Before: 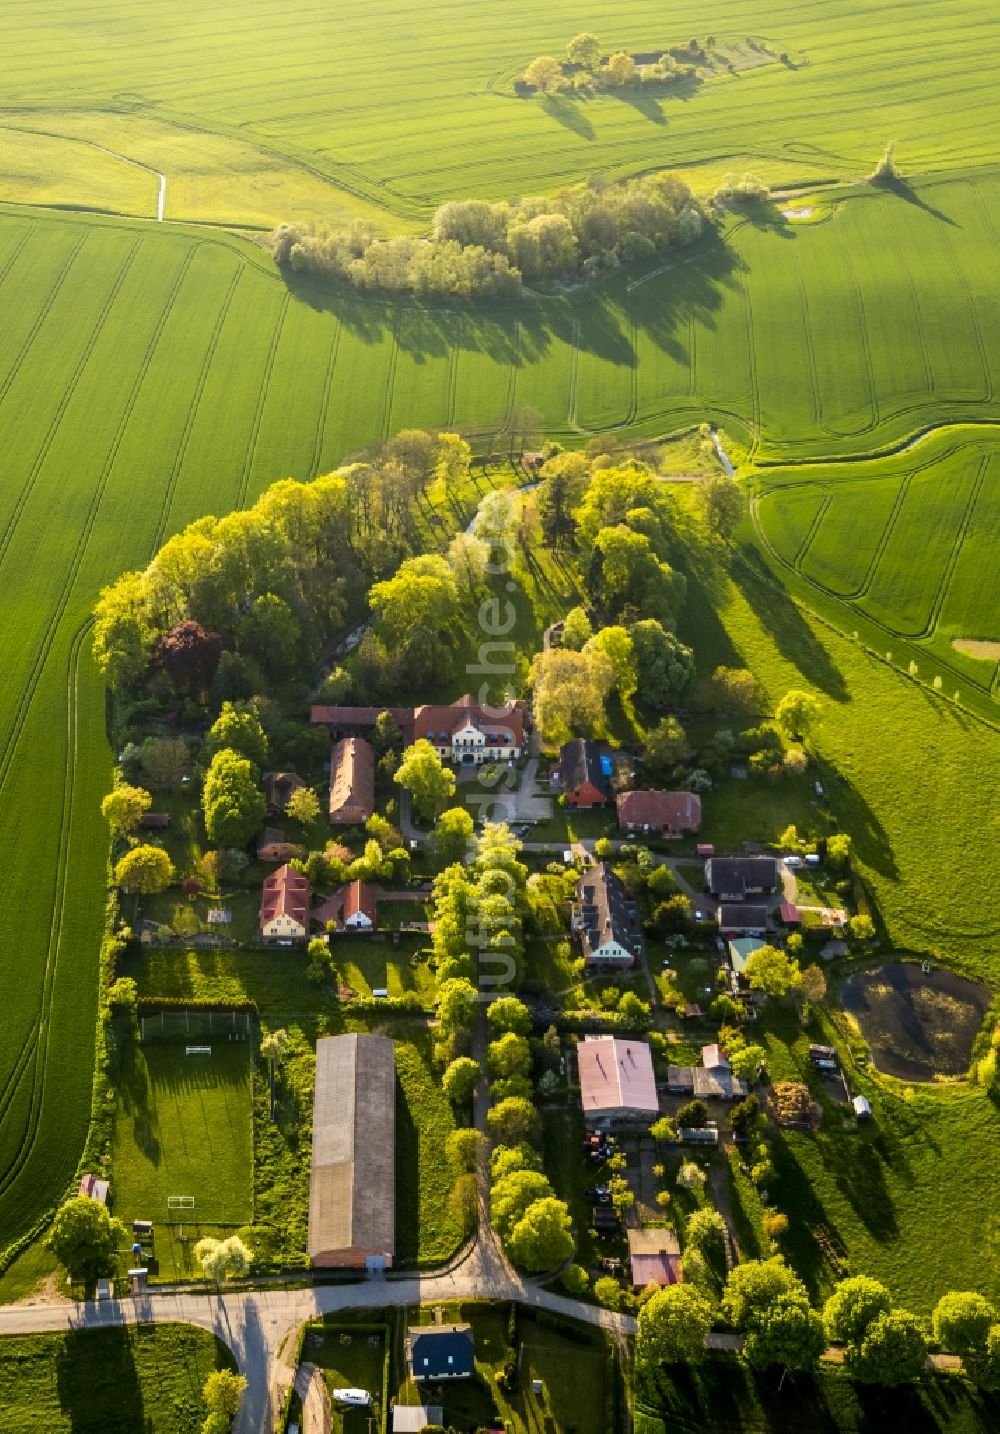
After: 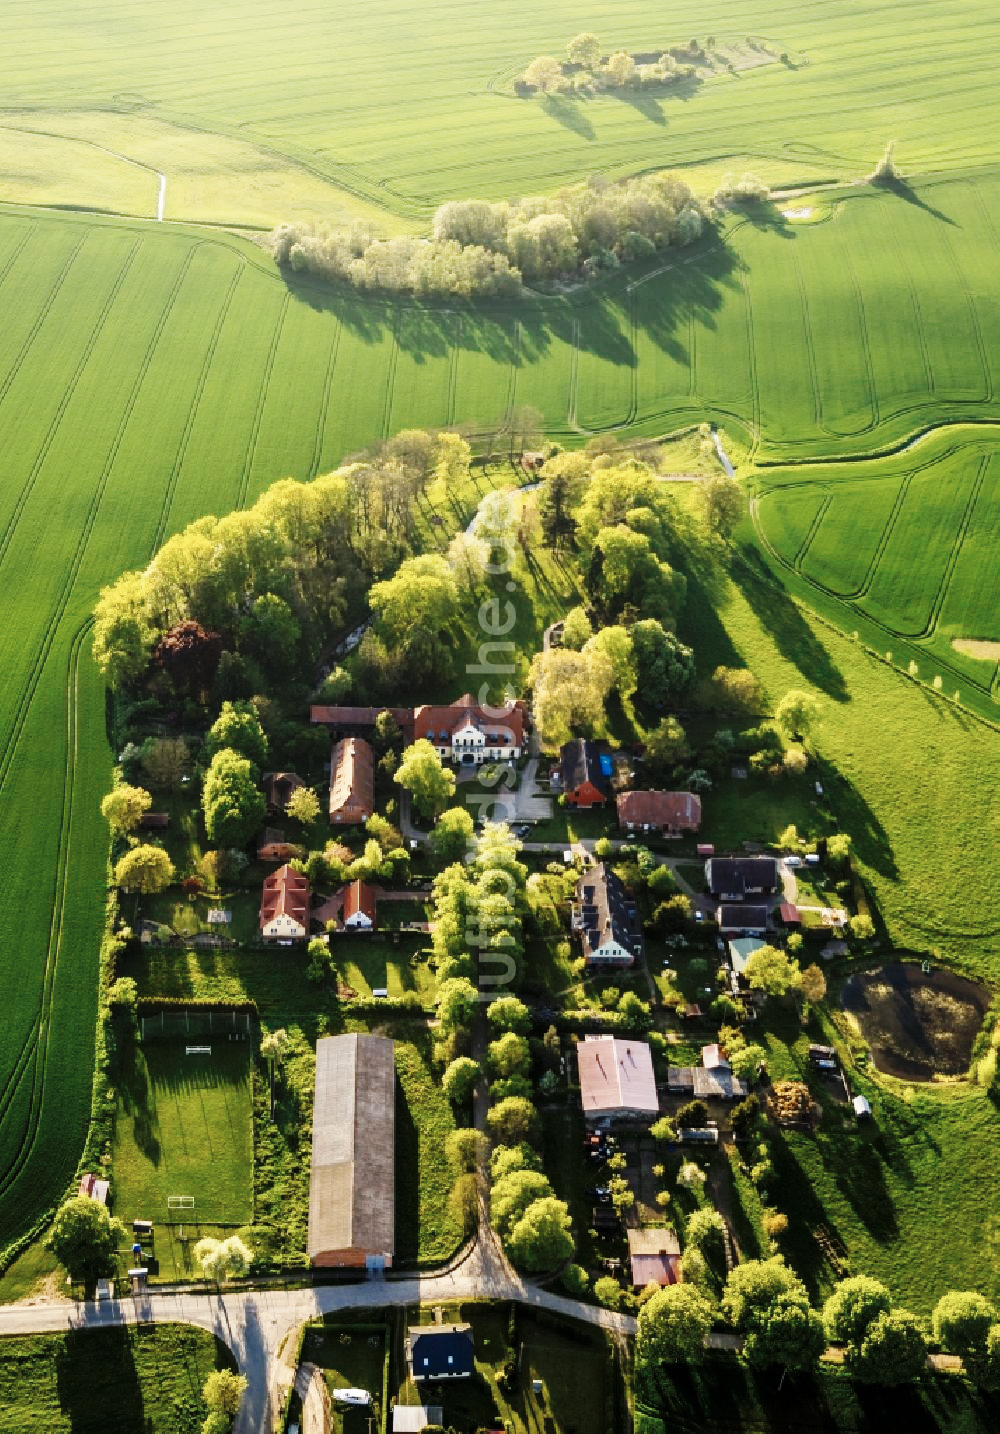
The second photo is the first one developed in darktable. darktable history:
base curve: curves: ch0 [(0, 0) (0.036, 0.025) (0.121, 0.166) (0.206, 0.329) (0.605, 0.79) (1, 1)], preserve colors none
tone equalizer: on, module defaults
color zones: curves: ch0 [(0, 0.5) (0.125, 0.4) (0.25, 0.5) (0.375, 0.4) (0.5, 0.4) (0.625, 0.35) (0.75, 0.35) (0.875, 0.5)]; ch1 [(0, 0.35) (0.125, 0.45) (0.25, 0.35) (0.375, 0.35) (0.5, 0.35) (0.625, 0.35) (0.75, 0.45) (0.875, 0.35)]; ch2 [(0, 0.6) (0.125, 0.5) (0.25, 0.5) (0.375, 0.6) (0.5, 0.6) (0.625, 0.5) (0.75, 0.5) (0.875, 0.5)]
